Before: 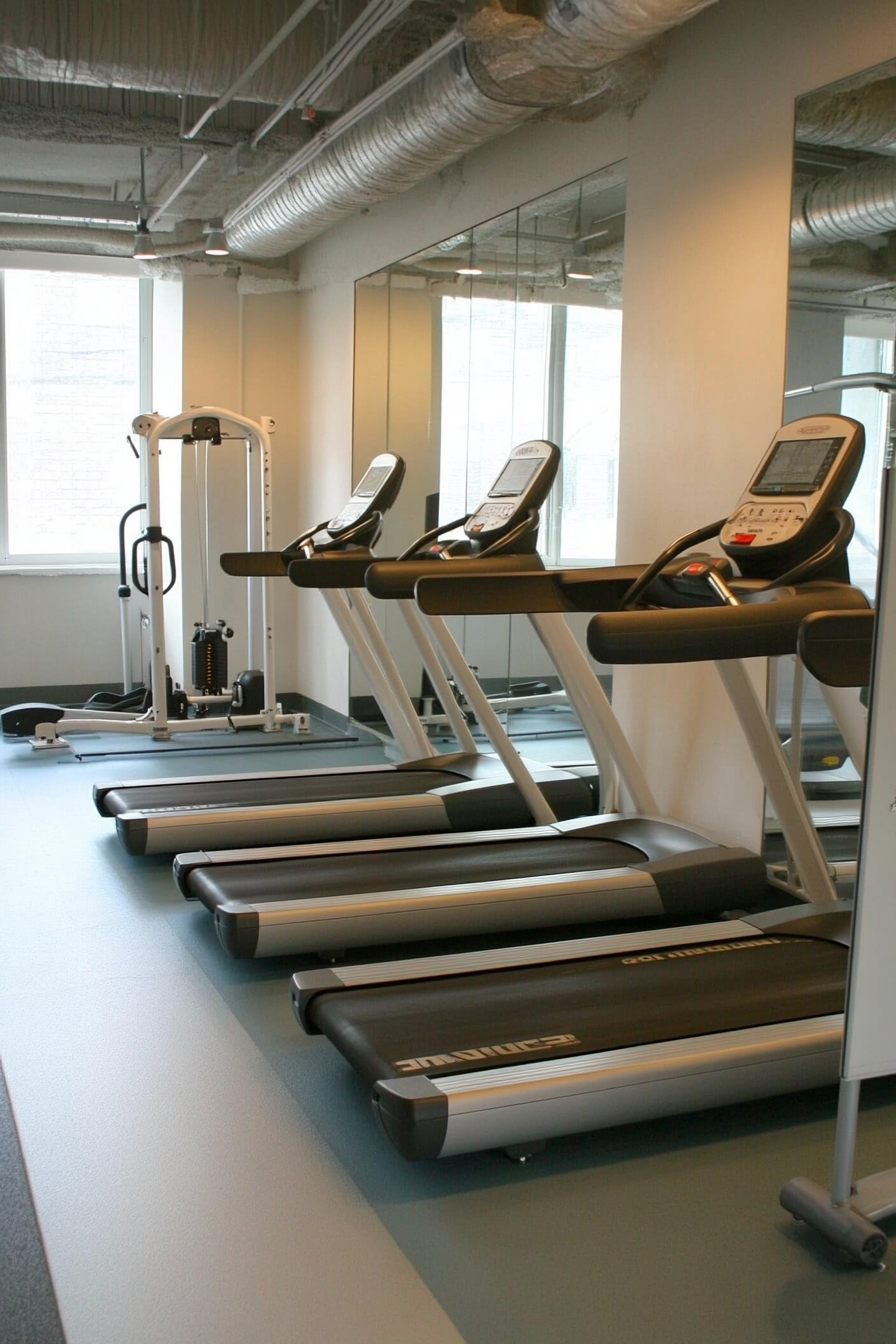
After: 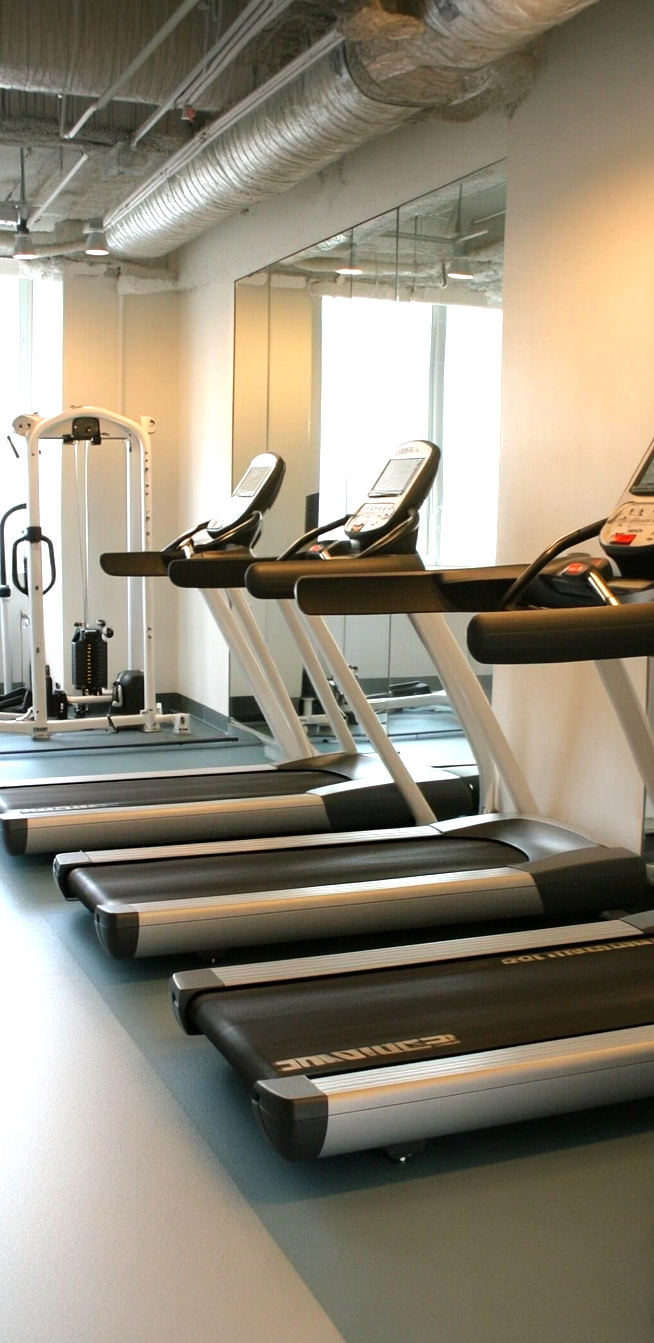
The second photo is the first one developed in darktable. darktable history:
crop: left 13.485%, top 0%, right 13.487%
tone equalizer: -8 EV -0.757 EV, -7 EV -0.685 EV, -6 EV -0.597 EV, -5 EV -0.383 EV, -3 EV 0.379 EV, -2 EV 0.6 EV, -1 EV 0.68 EV, +0 EV 0.775 EV, mask exposure compensation -0.49 EV
